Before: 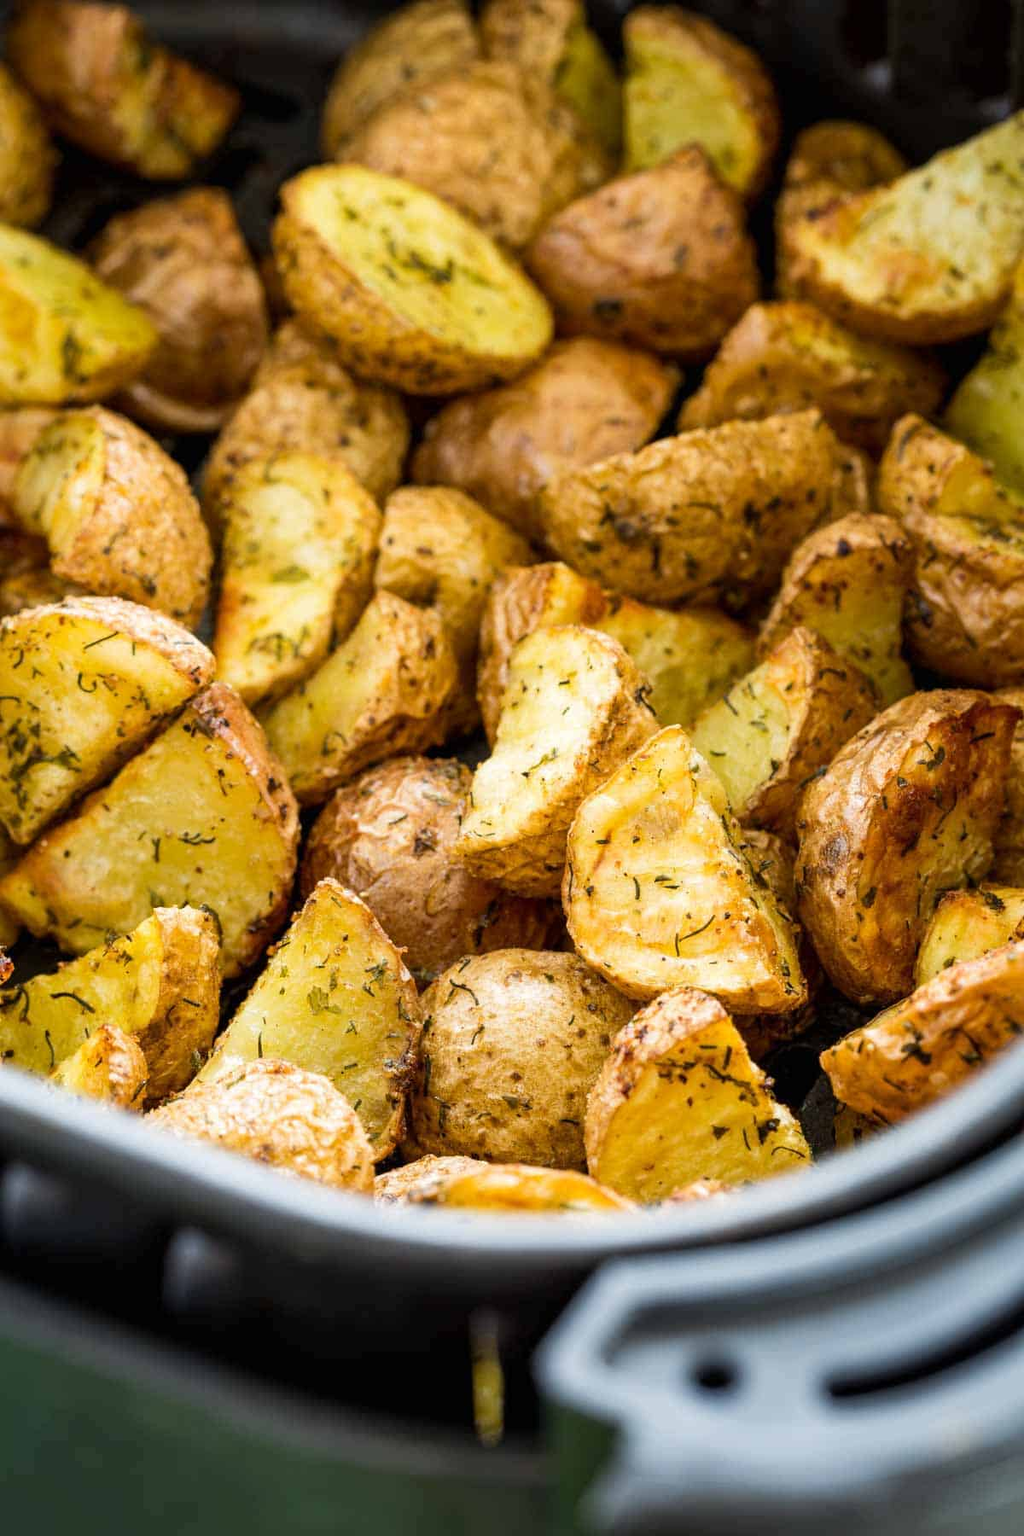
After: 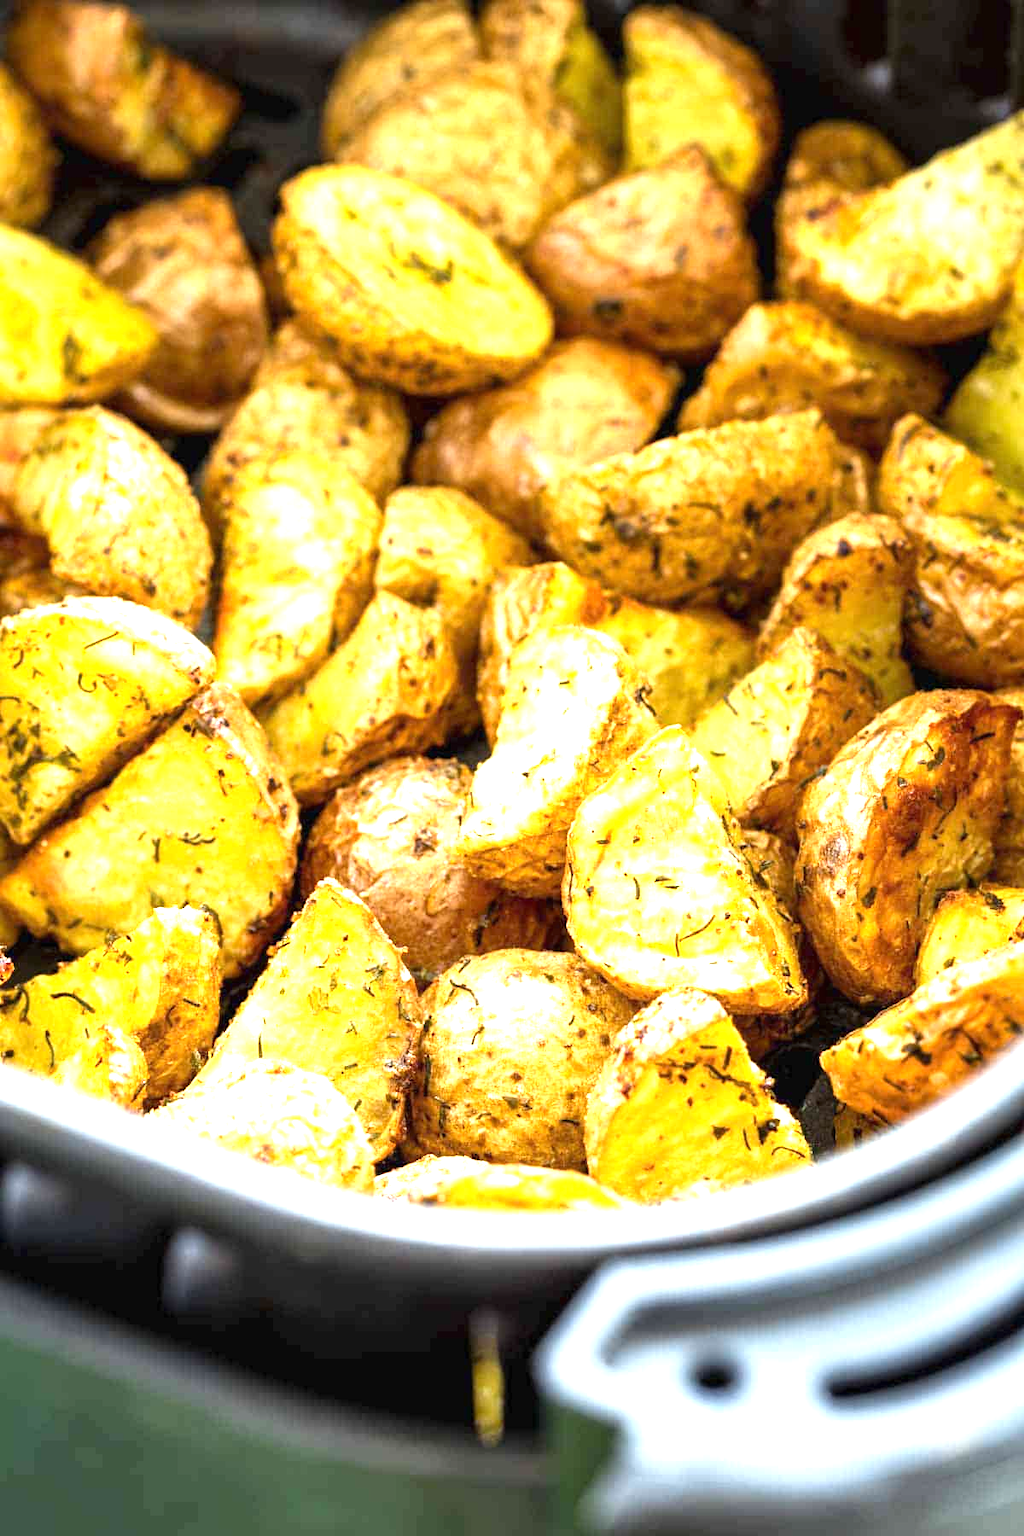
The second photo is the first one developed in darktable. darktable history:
exposure: black level correction 0, exposure 1.383 EV, compensate exposure bias true, compensate highlight preservation false
